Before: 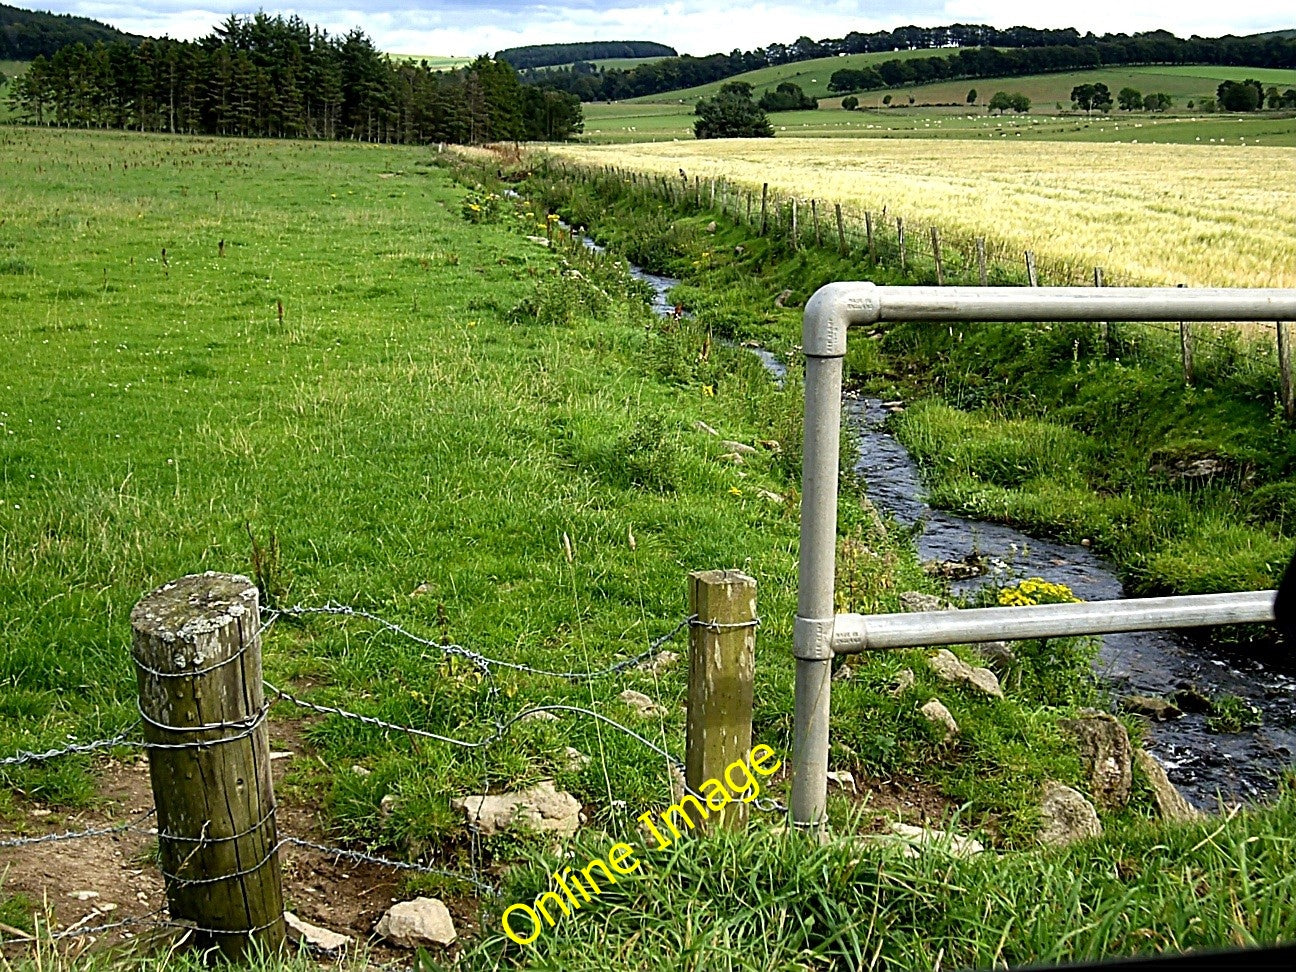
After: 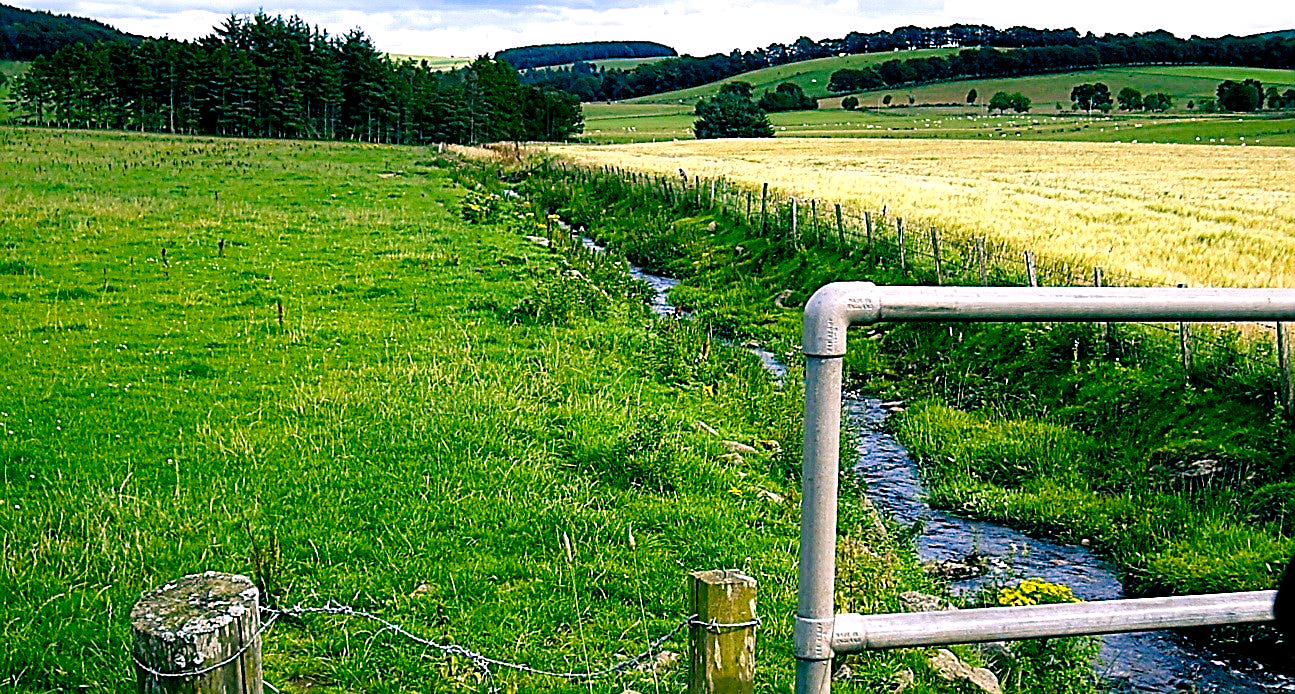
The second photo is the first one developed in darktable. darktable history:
crop: bottom 28.576%
white balance: red 1.05, blue 1.072
contrast brightness saturation: contrast 0.04, saturation 0.16
sharpen: on, module defaults
color balance rgb: shadows lift › luminance -28.76%, shadows lift › chroma 10%, shadows lift › hue 230°, power › chroma 0.5%, power › hue 215°, highlights gain › luminance 7.14%, highlights gain › chroma 1%, highlights gain › hue 50°, global offset › luminance -0.29%, global offset › hue 260°, perceptual saturation grading › global saturation 20%, perceptual saturation grading › highlights -13.92%, perceptual saturation grading › shadows 50%
